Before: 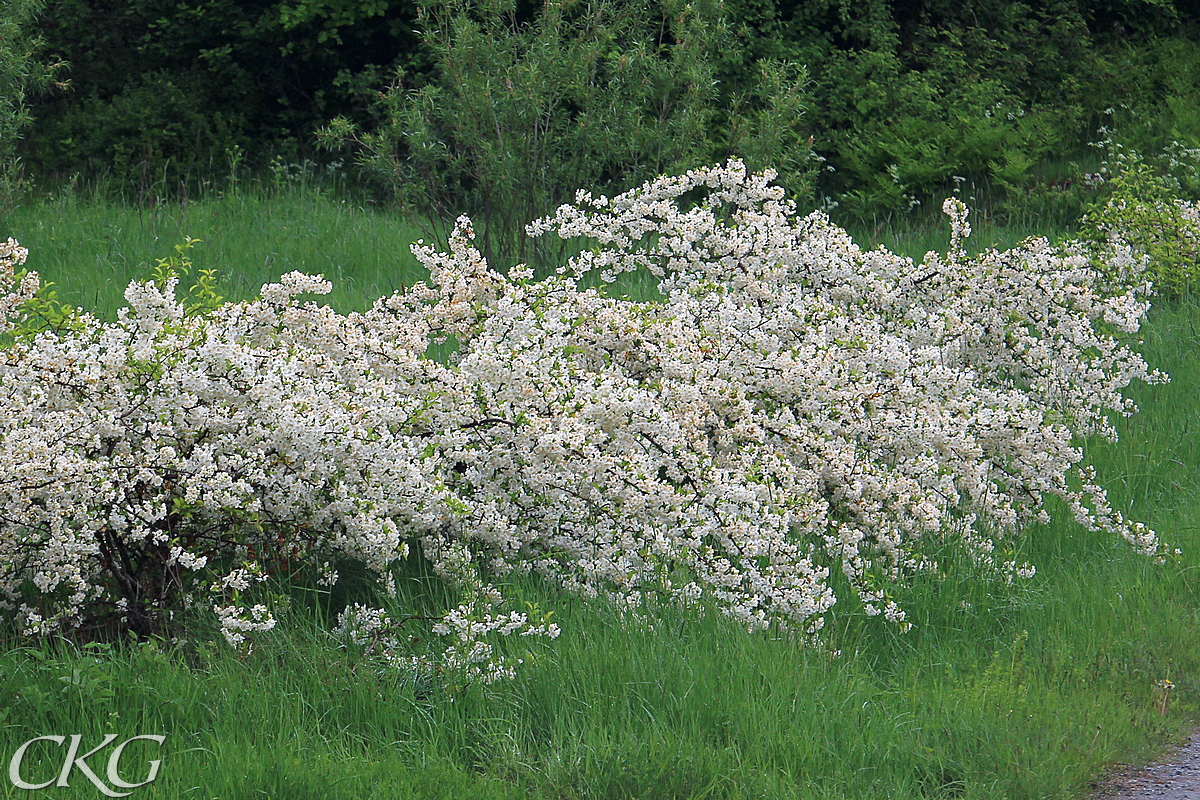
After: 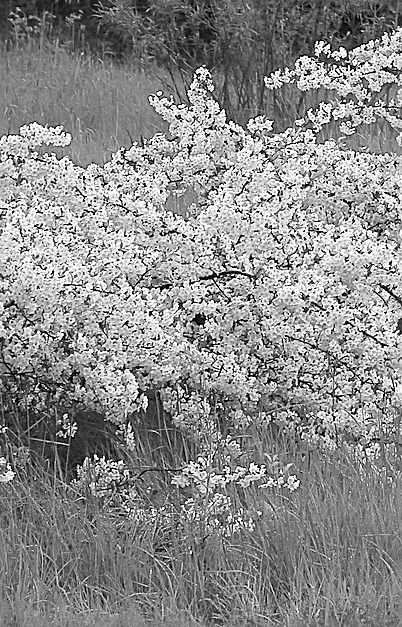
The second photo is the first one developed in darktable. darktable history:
exposure: compensate highlight preservation false
crop and rotate: left 21.77%, top 18.528%, right 44.676%, bottom 2.997%
contrast brightness saturation: contrast 0.14, brightness 0.21
local contrast: mode bilateral grid, contrast 100, coarseness 100, detail 94%, midtone range 0.2
sharpen: on, module defaults
monochrome: on, module defaults
